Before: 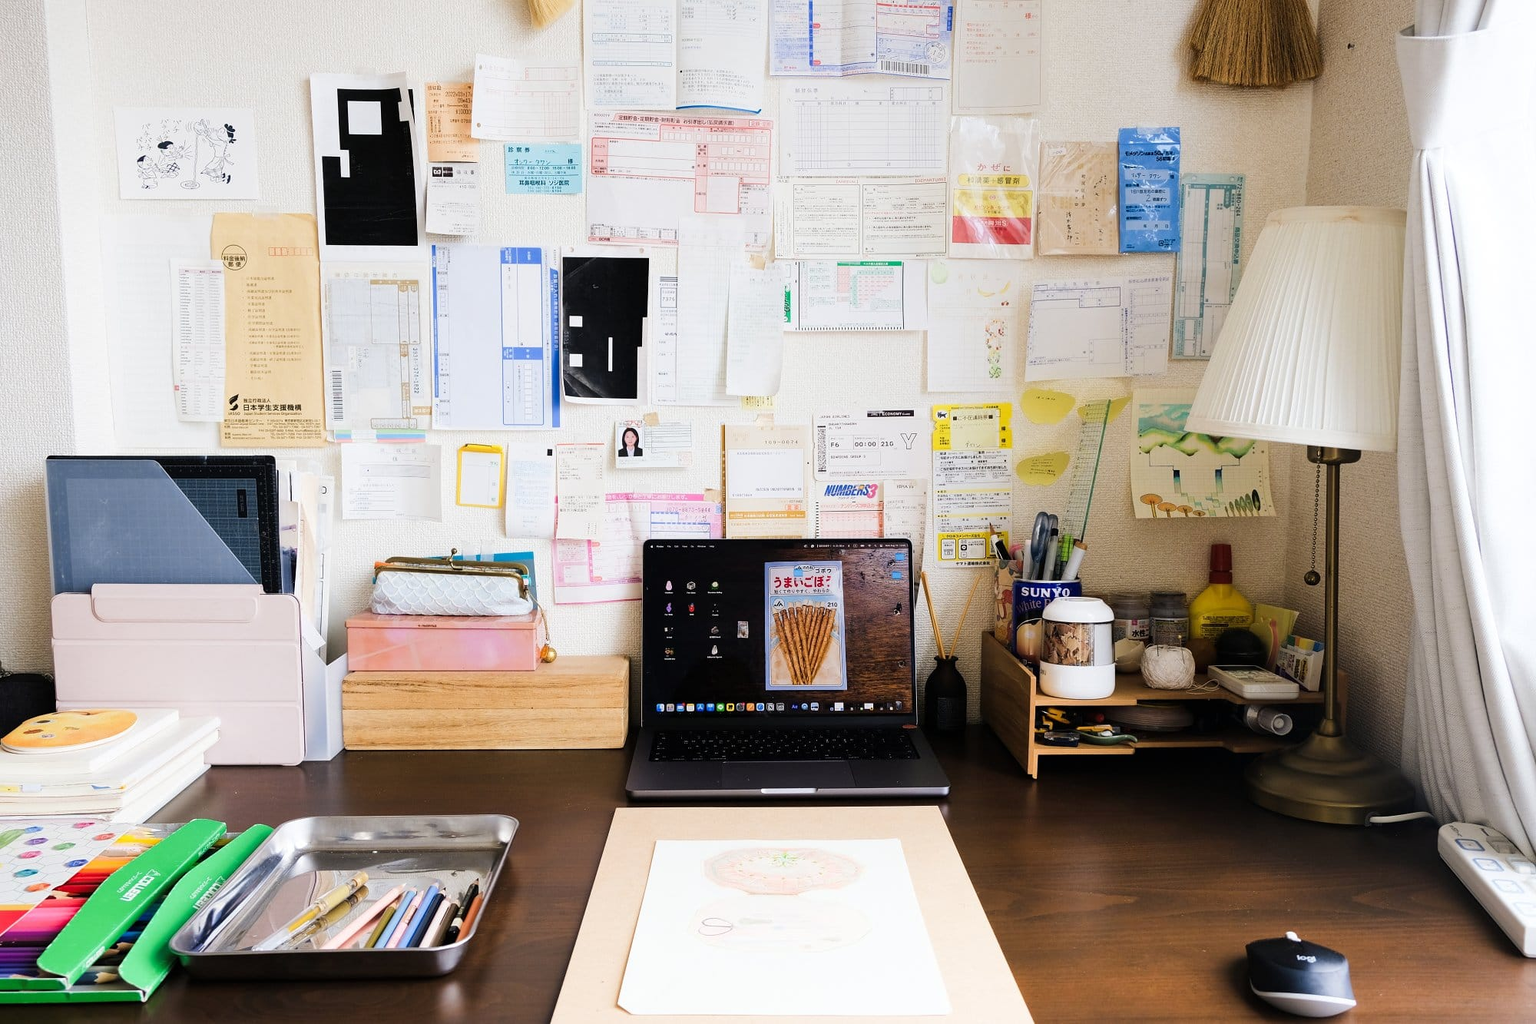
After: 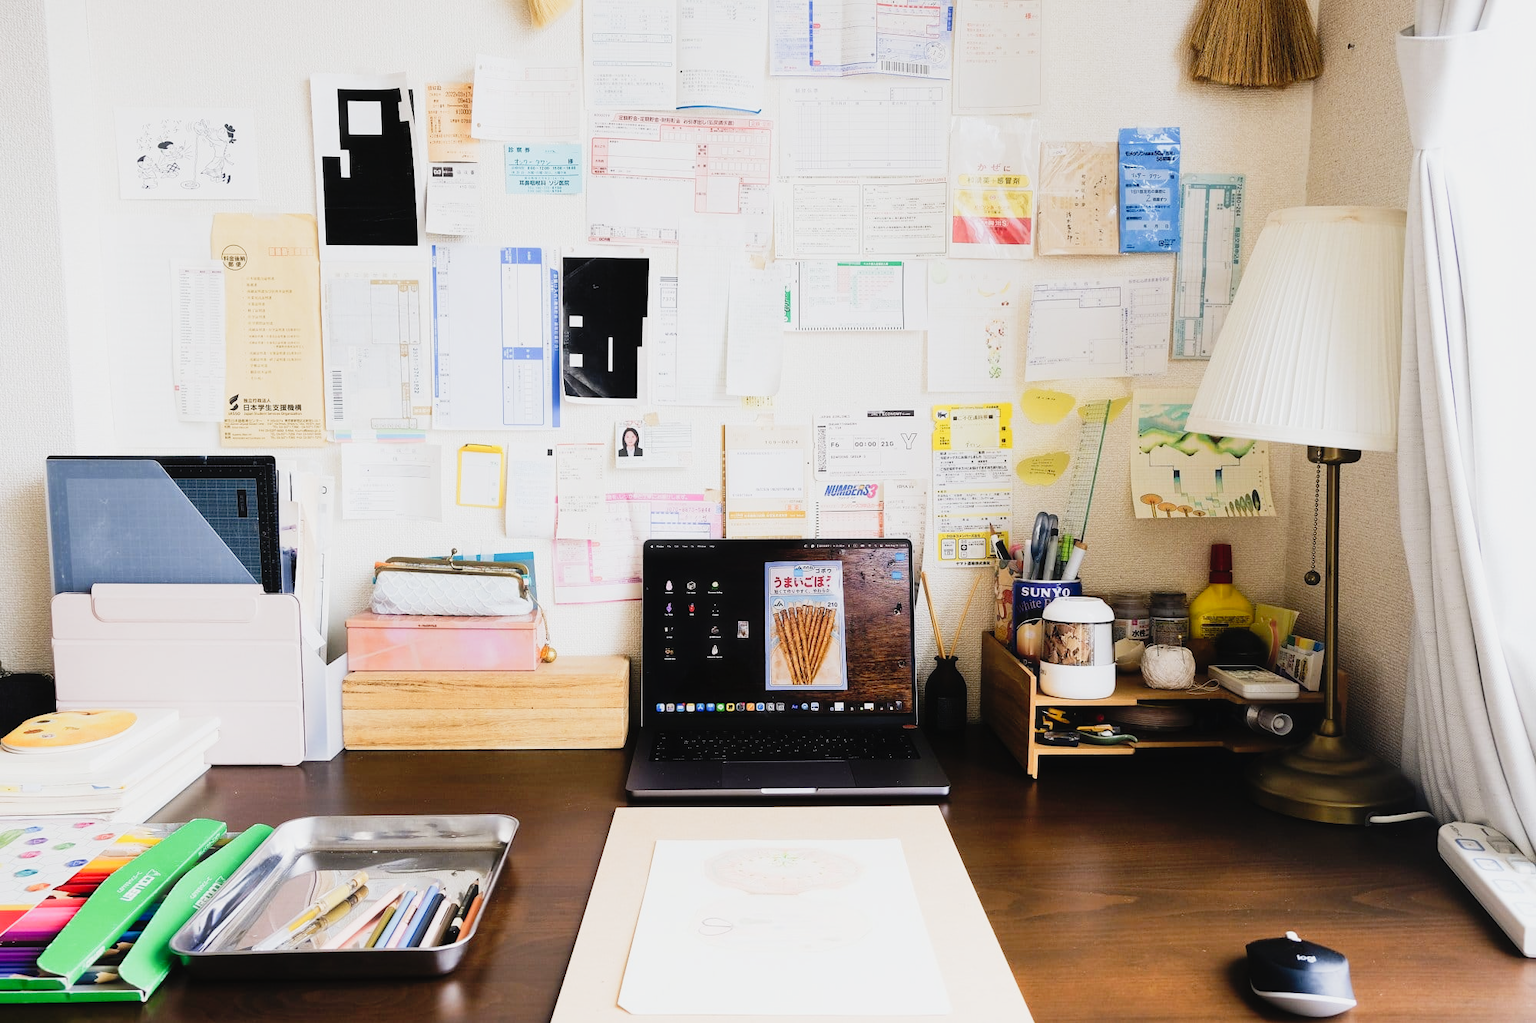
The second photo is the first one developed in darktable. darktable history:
haze removal: strength -0.056, compatibility mode true, adaptive false
tone curve: curves: ch0 [(0, 0.022) (0.114, 0.088) (0.282, 0.316) (0.446, 0.511) (0.613, 0.693) (0.786, 0.843) (0.999, 0.949)]; ch1 [(0, 0) (0.395, 0.343) (0.463, 0.427) (0.486, 0.474) (0.503, 0.5) (0.535, 0.522) (0.555, 0.546) (0.594, 0.614) (0.755, 0.793) (1, 1)]; ch2 [(0, 0) (0.369, 0.388) (0.449, 0.431) (0.501, 0.5) (0.528, 0.517) (0.561, 0.59) (0.612, 0.646) (0.697, 0.721) (1, 1)], preserve colors none
